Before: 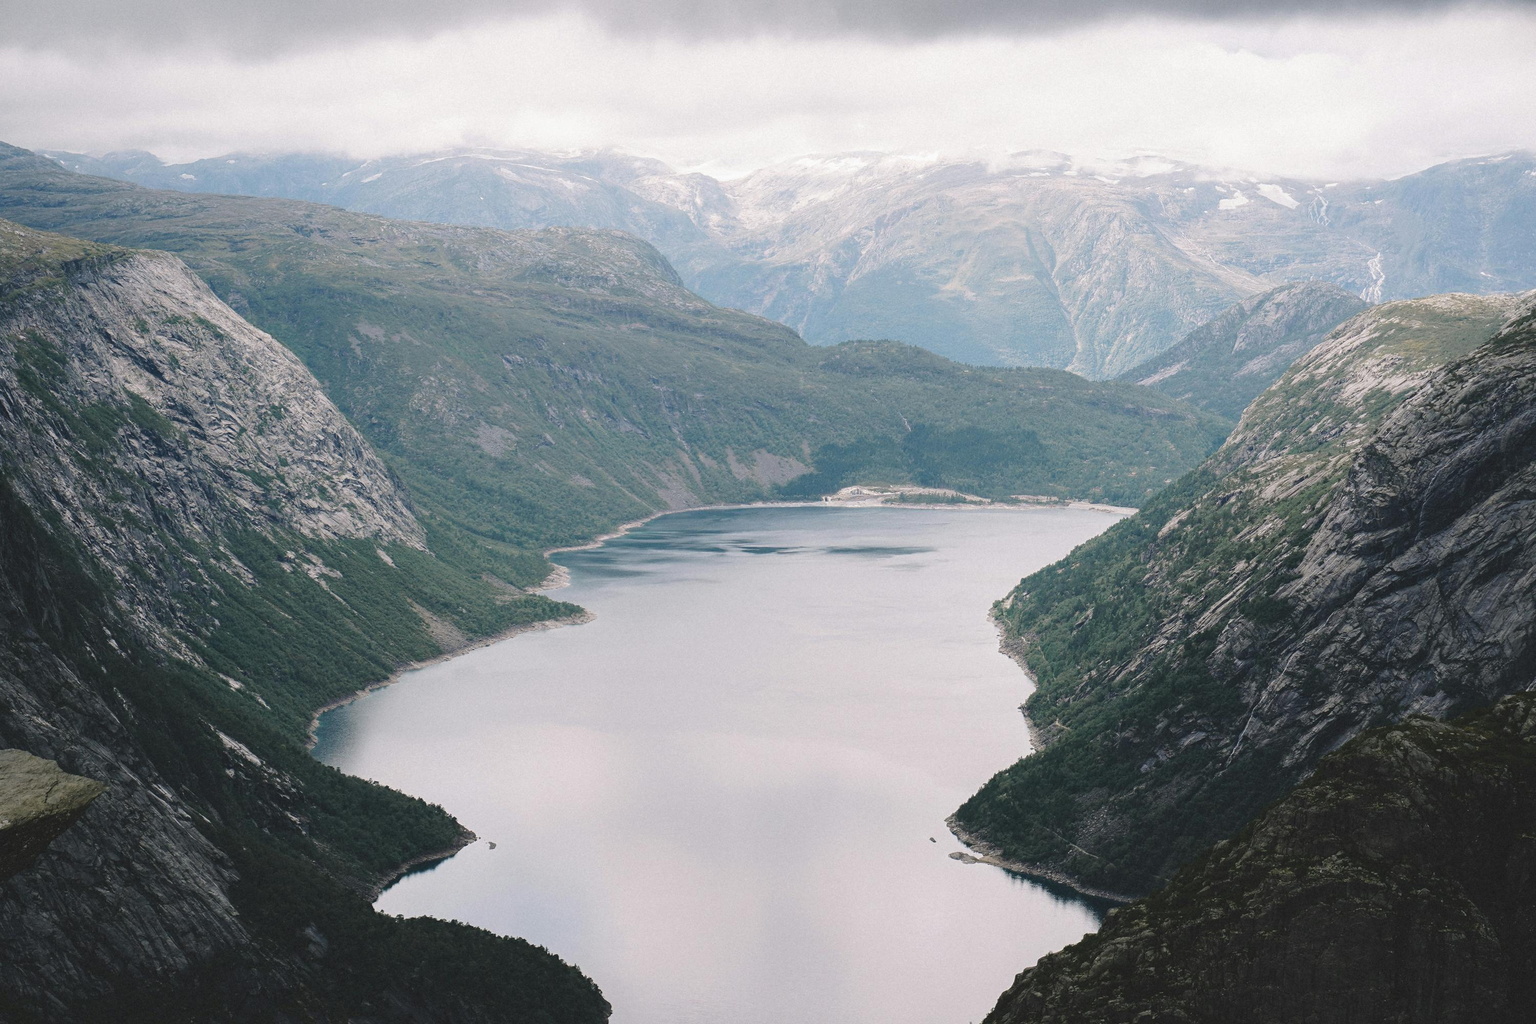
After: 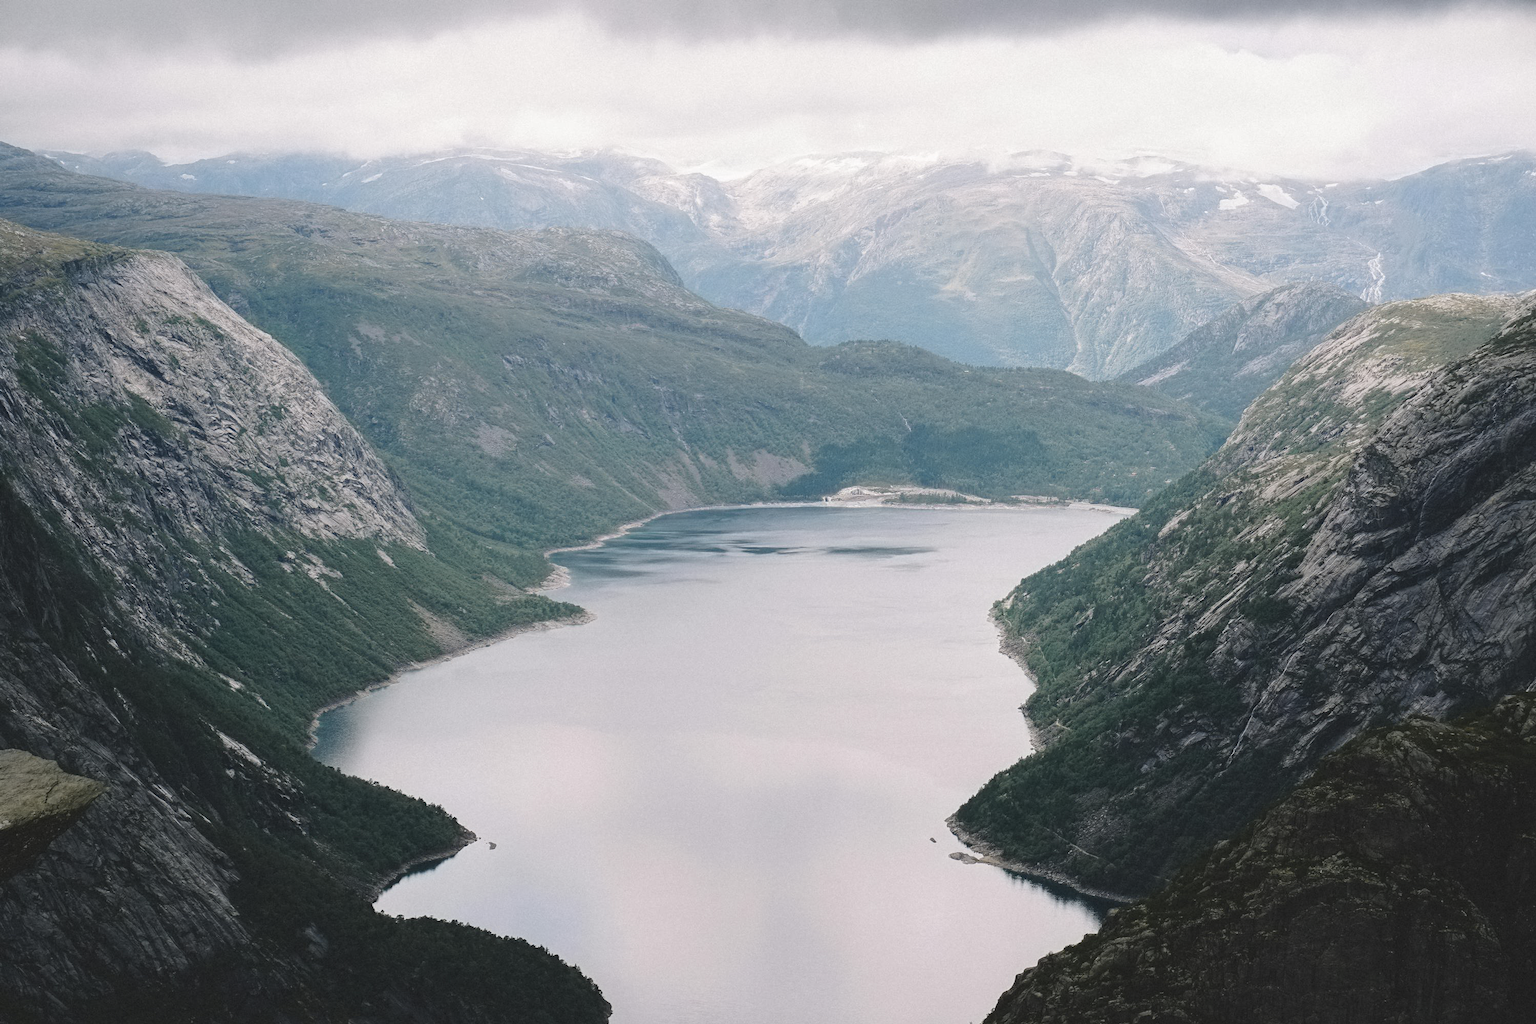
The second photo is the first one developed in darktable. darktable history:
contrast equalizer: octaves 7, y [[0.5 ×6], [0.5 ×6], [0.5 ×6], [0 ×6], [0, 0, 0, 0.581, 0.011, 0]]
